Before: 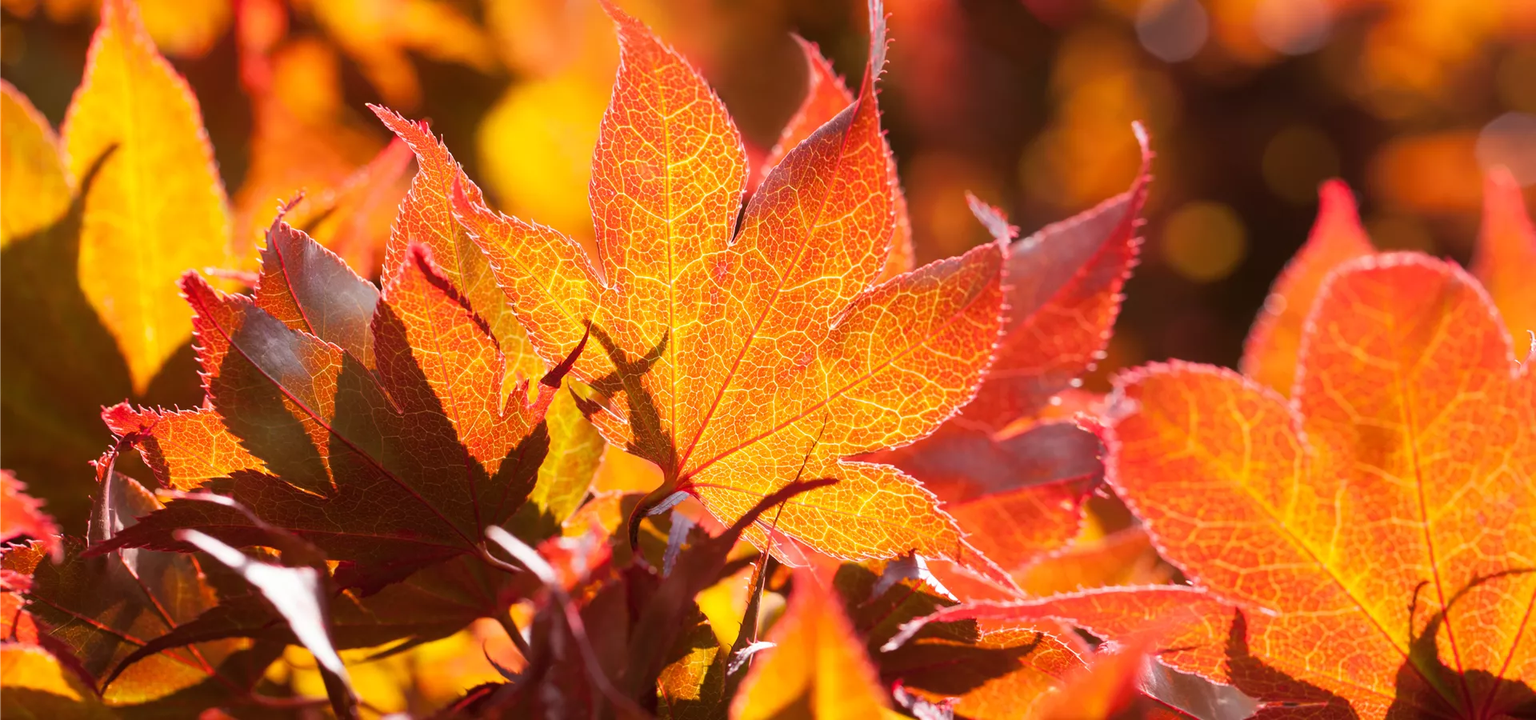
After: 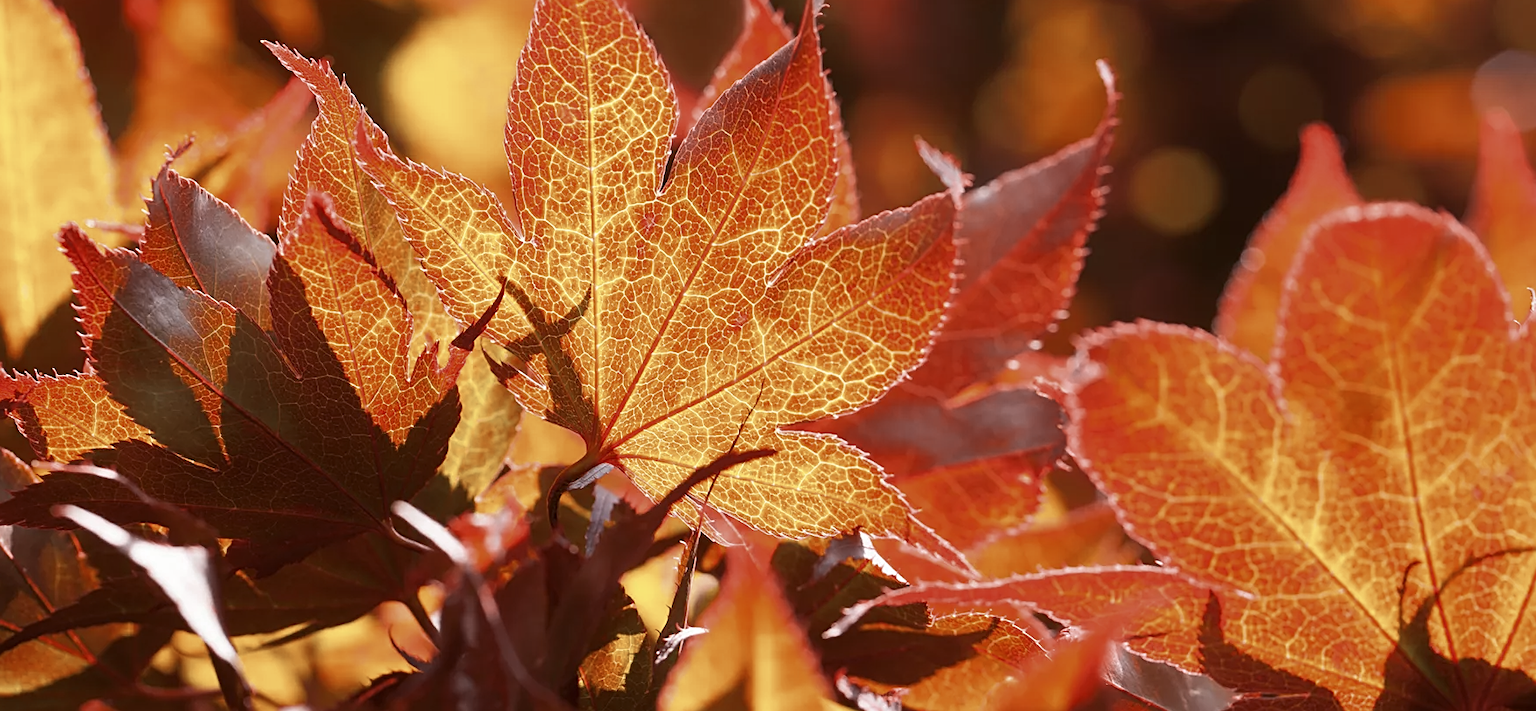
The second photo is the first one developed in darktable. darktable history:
contrast brightness saturation: contrast 0.11, saturation -0.17
vibrance: on, module defaults
color zones: curves: ch0 [(0, 0.5) (0.125, 0.4) (0.25, 0.5) (0.375, 0.4) (0.5, 0.4) (0.625, 0.35) (0.75, 0.35) (0.875, 0.5)]; ch1 [(0, 0.35) (0.125, 0.45) (0.25, 0.35) (0.375, 0.35) (0.5, 0.35) (0.625, 0.35) (0.75, 0.45) (0.875, 0.35)]; ch2 [(0, 0.6) (0.125, 0.5) (0.25, 0.5) (0.375, 0.6) (0.5, 0.6) (0.625, 0.5) (0.75, 0.5) (0.875, 0.5)]
crop and rotate: left 8.262%, top 9.226%
sharpen: on, module defaults
